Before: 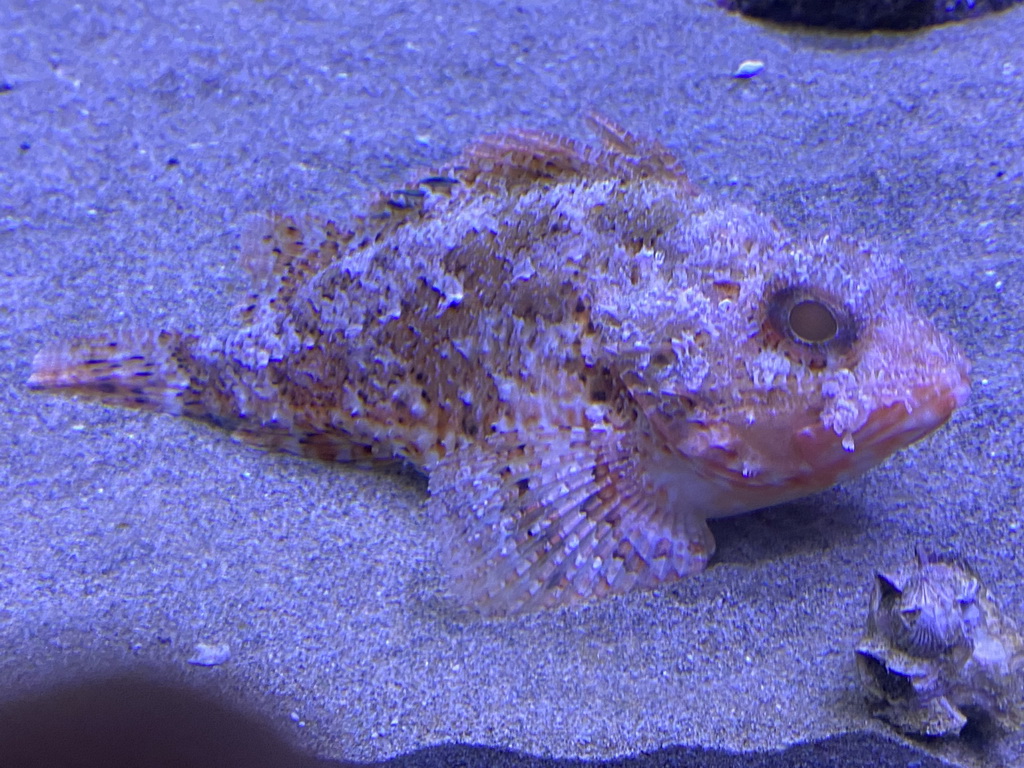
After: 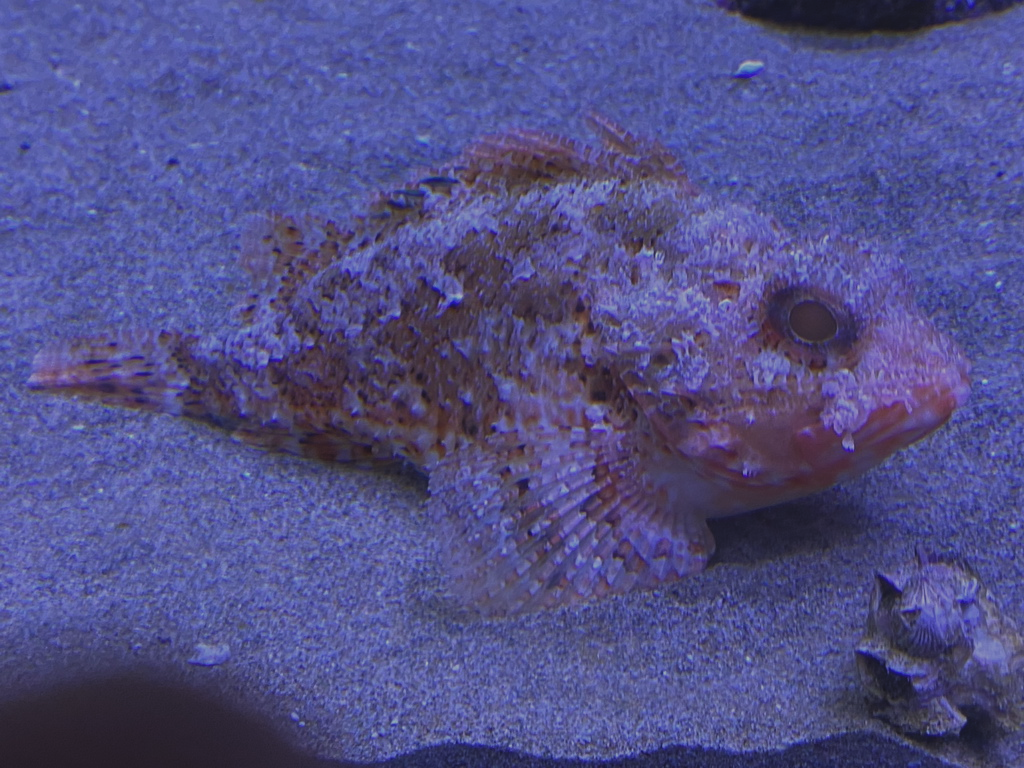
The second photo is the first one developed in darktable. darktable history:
exposure: black level correction -0.017, exposure -1.079 EV, compensate highlight preservation false
